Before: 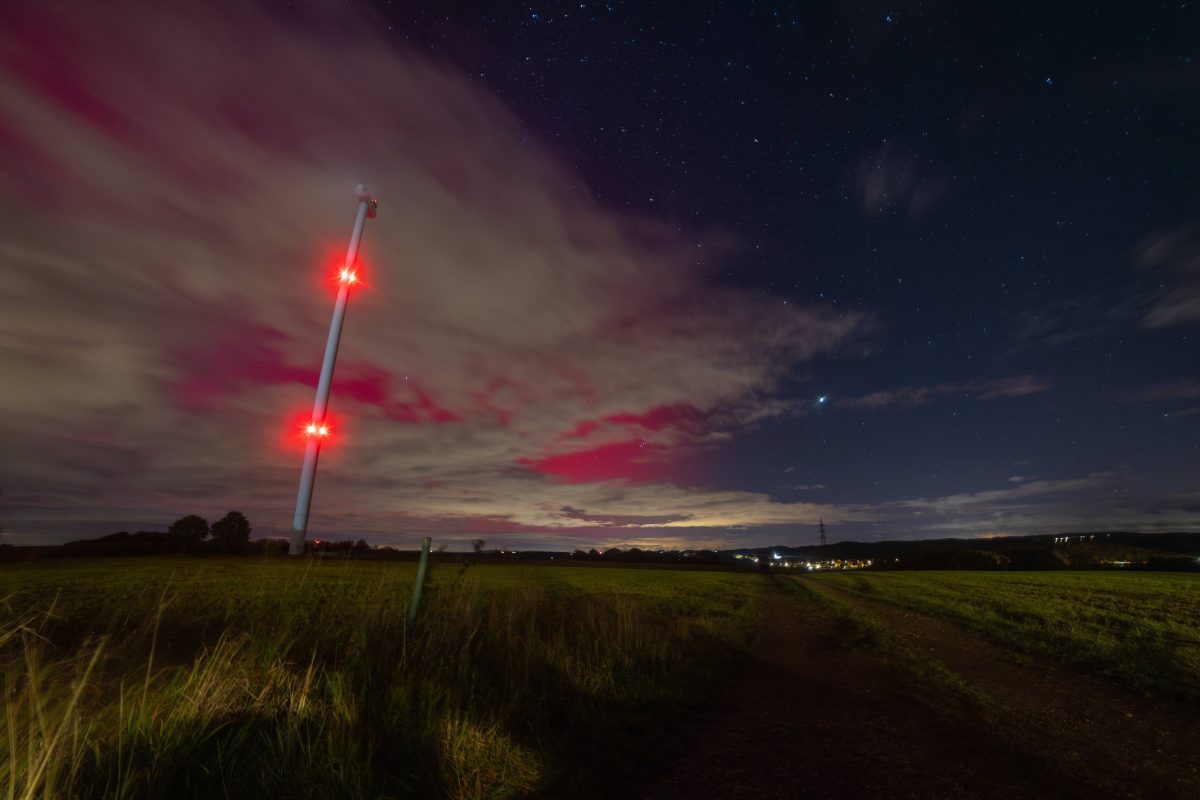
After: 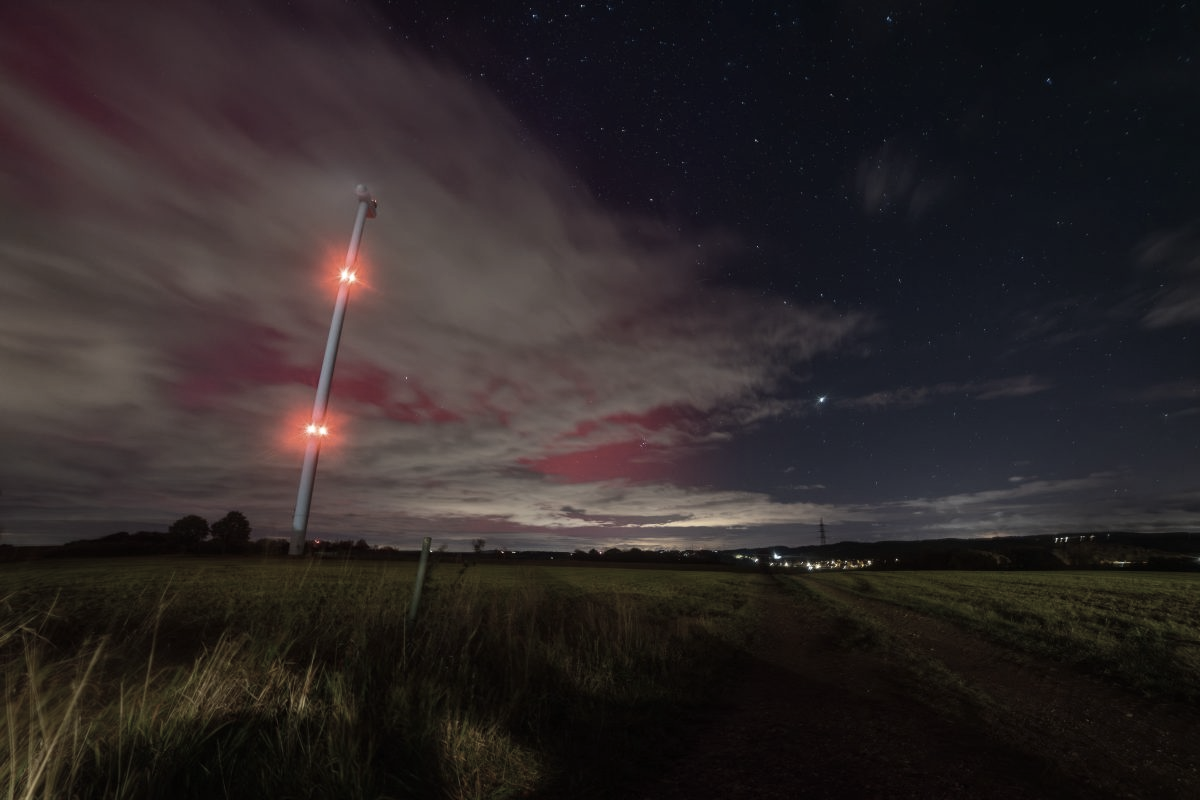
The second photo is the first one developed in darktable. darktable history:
contrast brightness saturation: contrast 0.154, brightness 0.048
color correction: highlights b* -0.039, saturation 0.514
